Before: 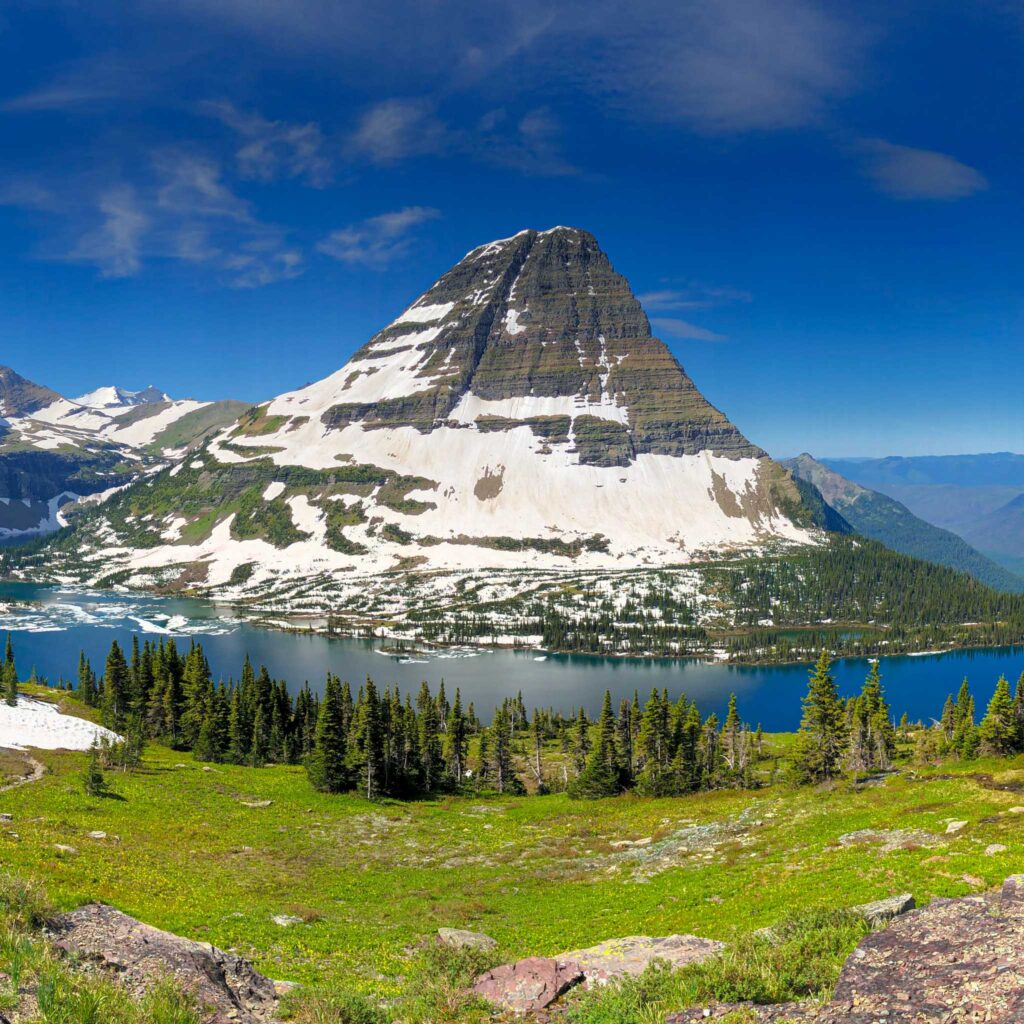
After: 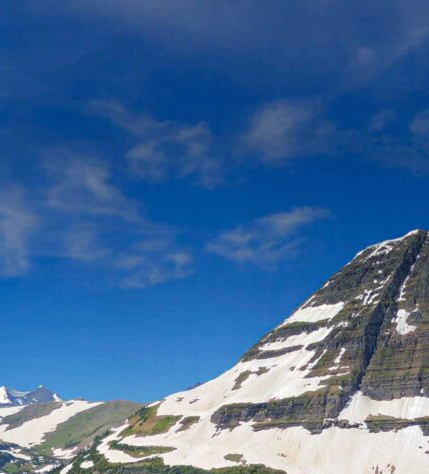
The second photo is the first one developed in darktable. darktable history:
shadows and highlights: shadows 62.66, white point adjustment 0.37, highlights -34.44, compress 83.82%
crop and rotate: left 10.817%, top 0.062%, right 47.194%, bottom 53.626%
